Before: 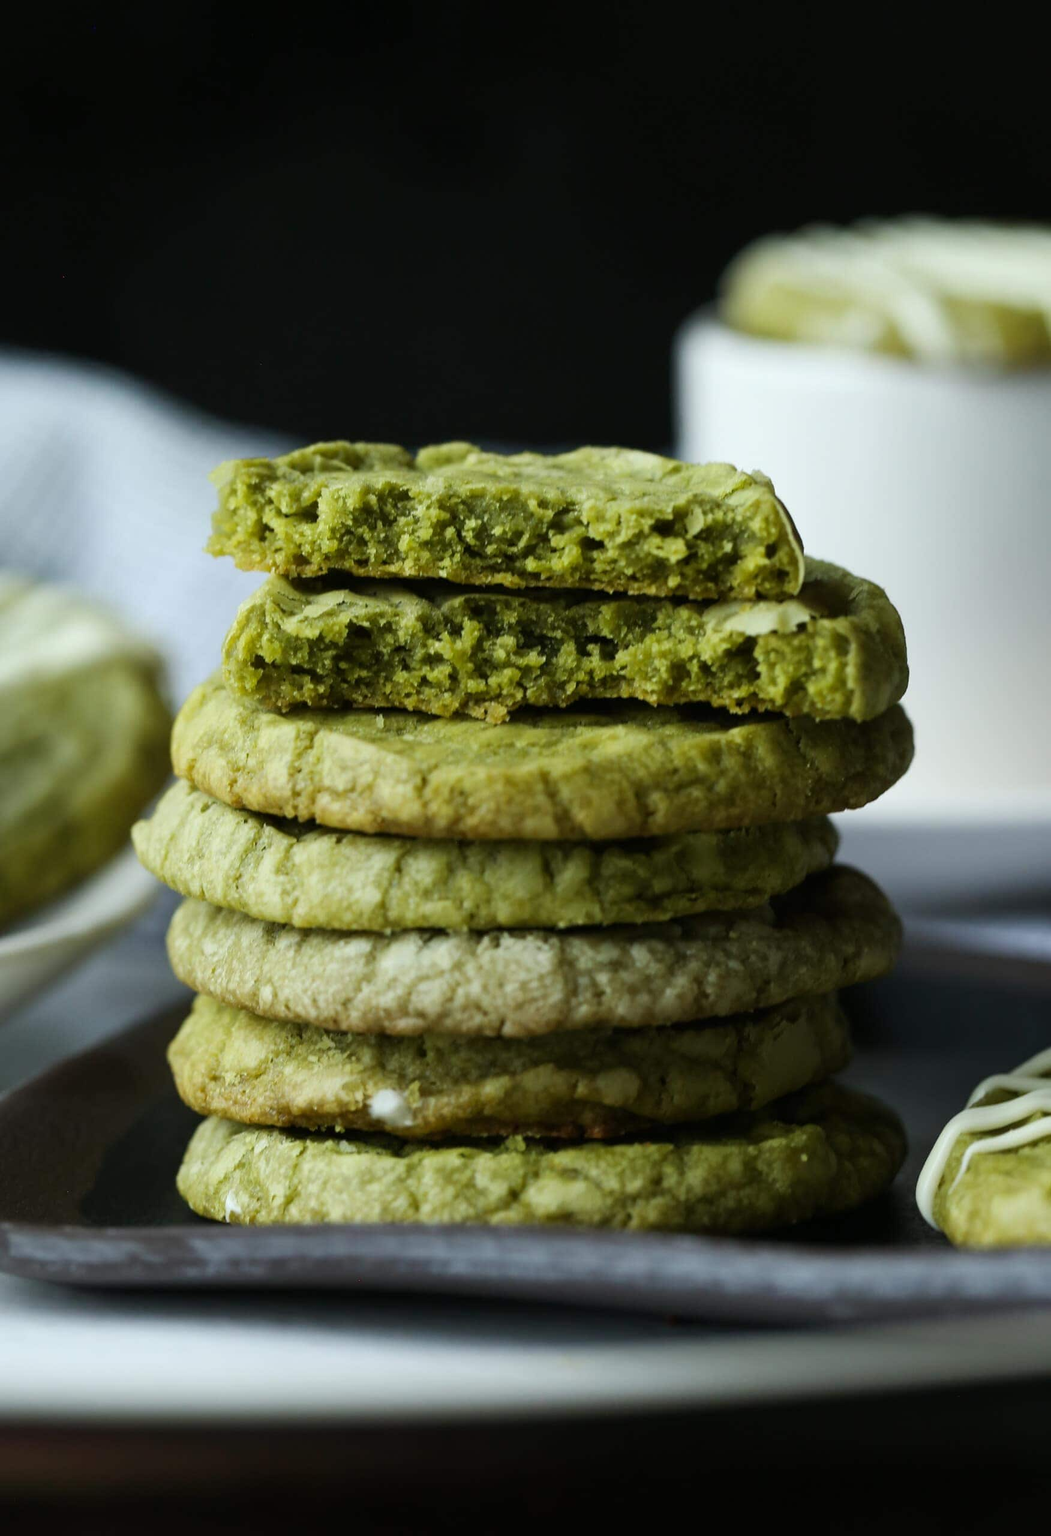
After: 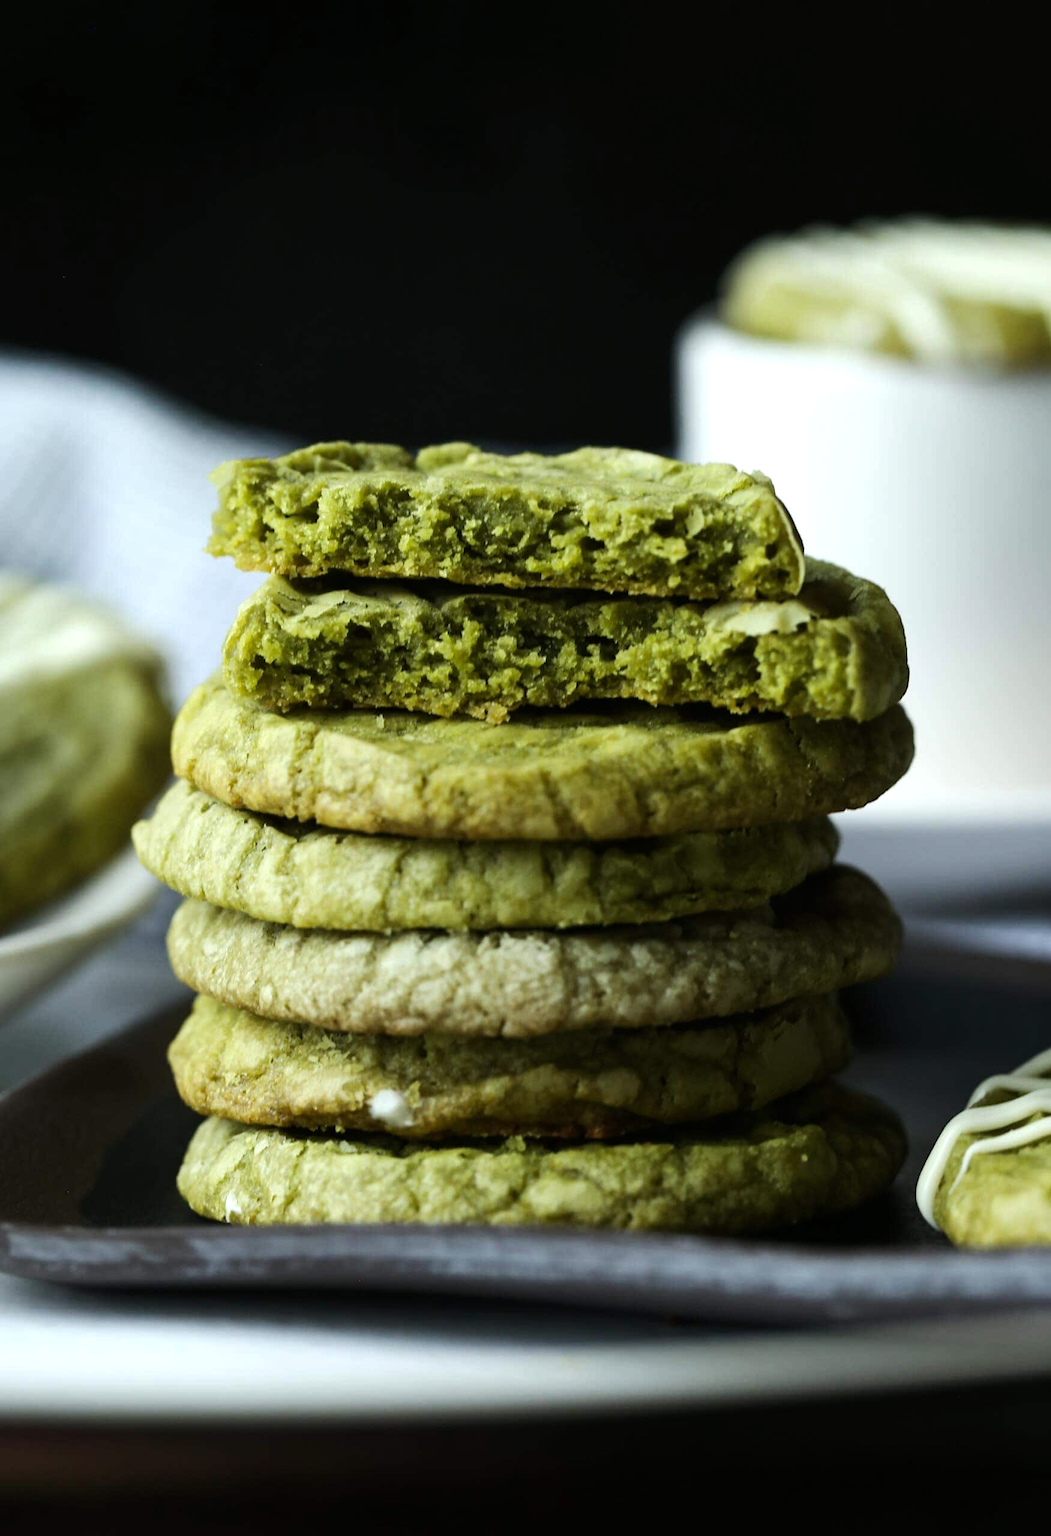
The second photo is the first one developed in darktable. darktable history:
tone equalizer: -8 EV -0.42 EV, -7 EV -0.414 EV, -6 EV -0.36 EV, -5 EV -0.235 EV, -3 EV 0.204 EV, -2 EV 0.308 EV, -1 EV 0.378 EV, +0 EV 0.392 EV, edges refinement/feathering 500, mask exposure compensation -1.57 EV, preserve details no
